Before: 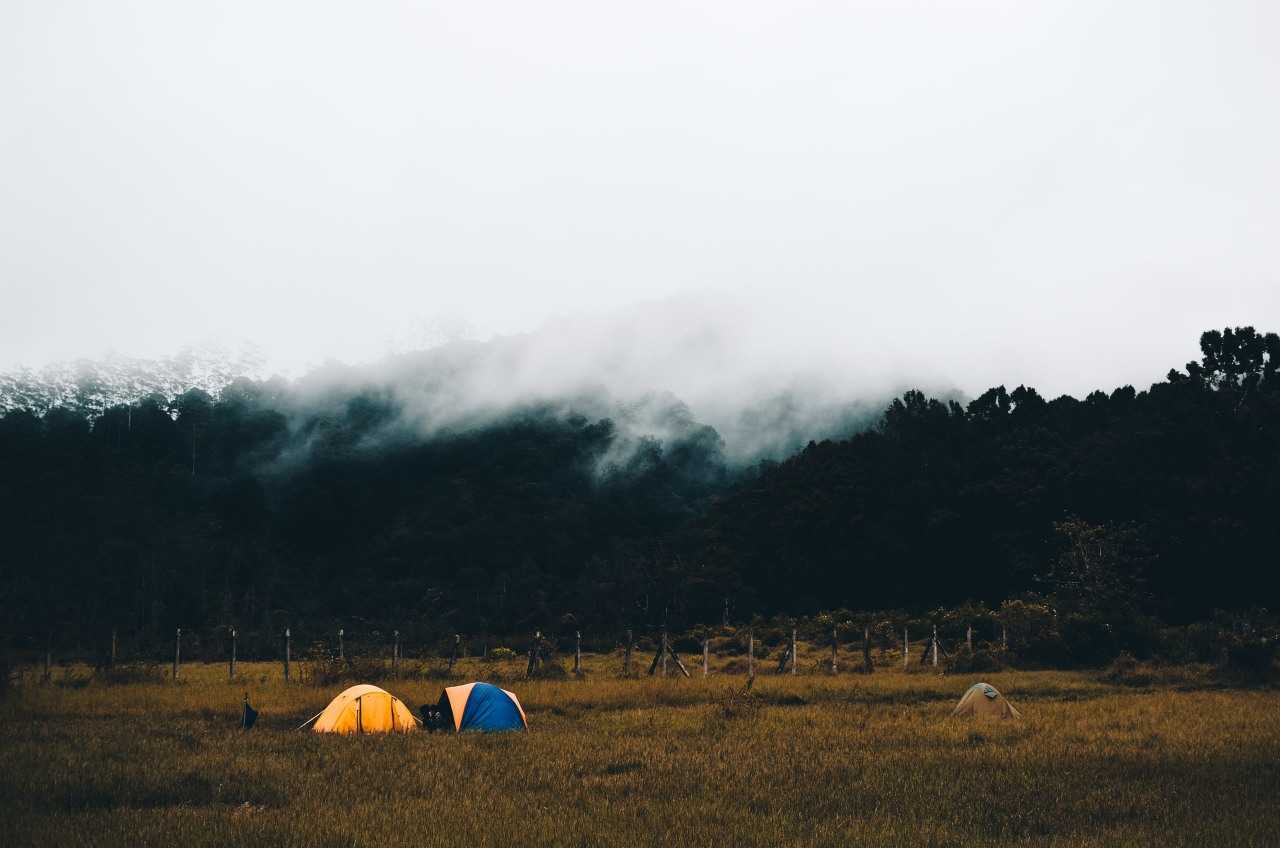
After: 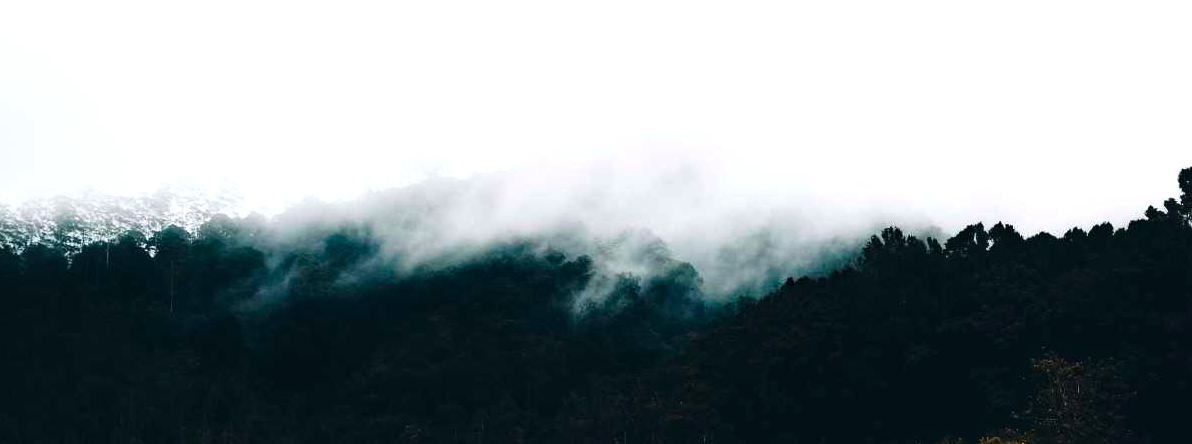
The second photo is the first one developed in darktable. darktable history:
tone equalizer: -8 EV -0.417 EV, -7 EV -0.389 EV, -6 EV -0.333 EV, -5 EV -0.222 EV, -3 EV 0.222 EV, -2 EV 0.333 EV, -1 EV 0.389 EV, +0 EV 0.417 EV, edges refinement/feathering 500, mask exposure compensation -1.57 EV, preserve details no
color balance rgb: perceptual saturation grading › global saturation 30%, global vibrance 20%
haze removal: compatibility mode true, adaptive false
crop: left 1.744%, top 19.225%, right 5.069%, bottom 28.357%
